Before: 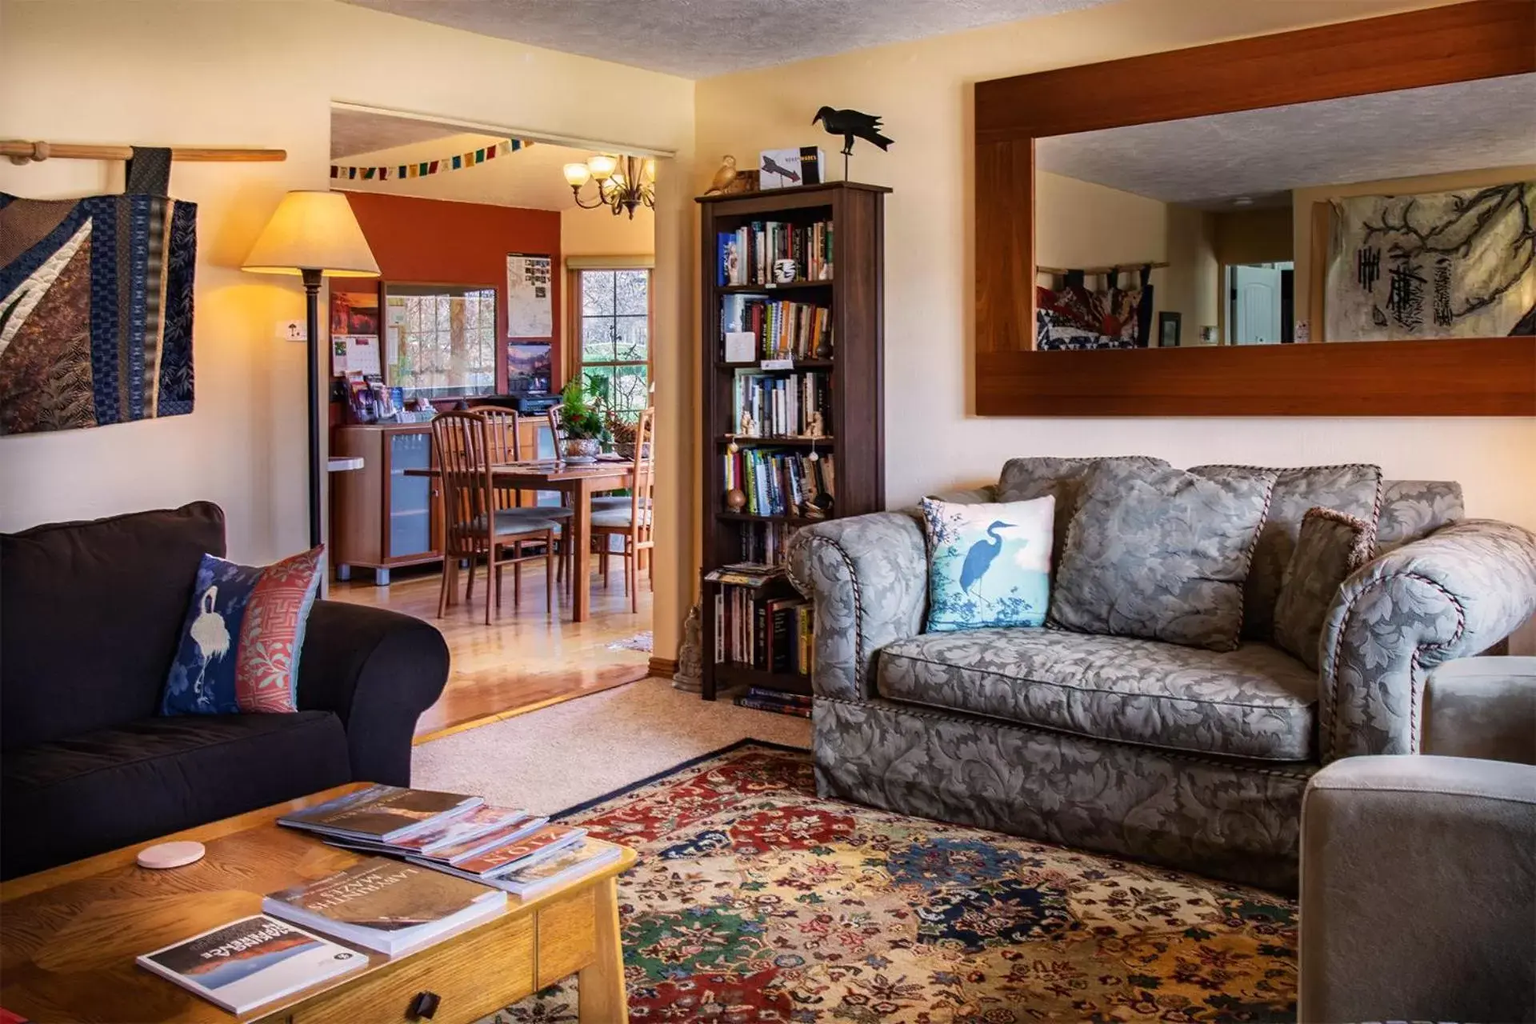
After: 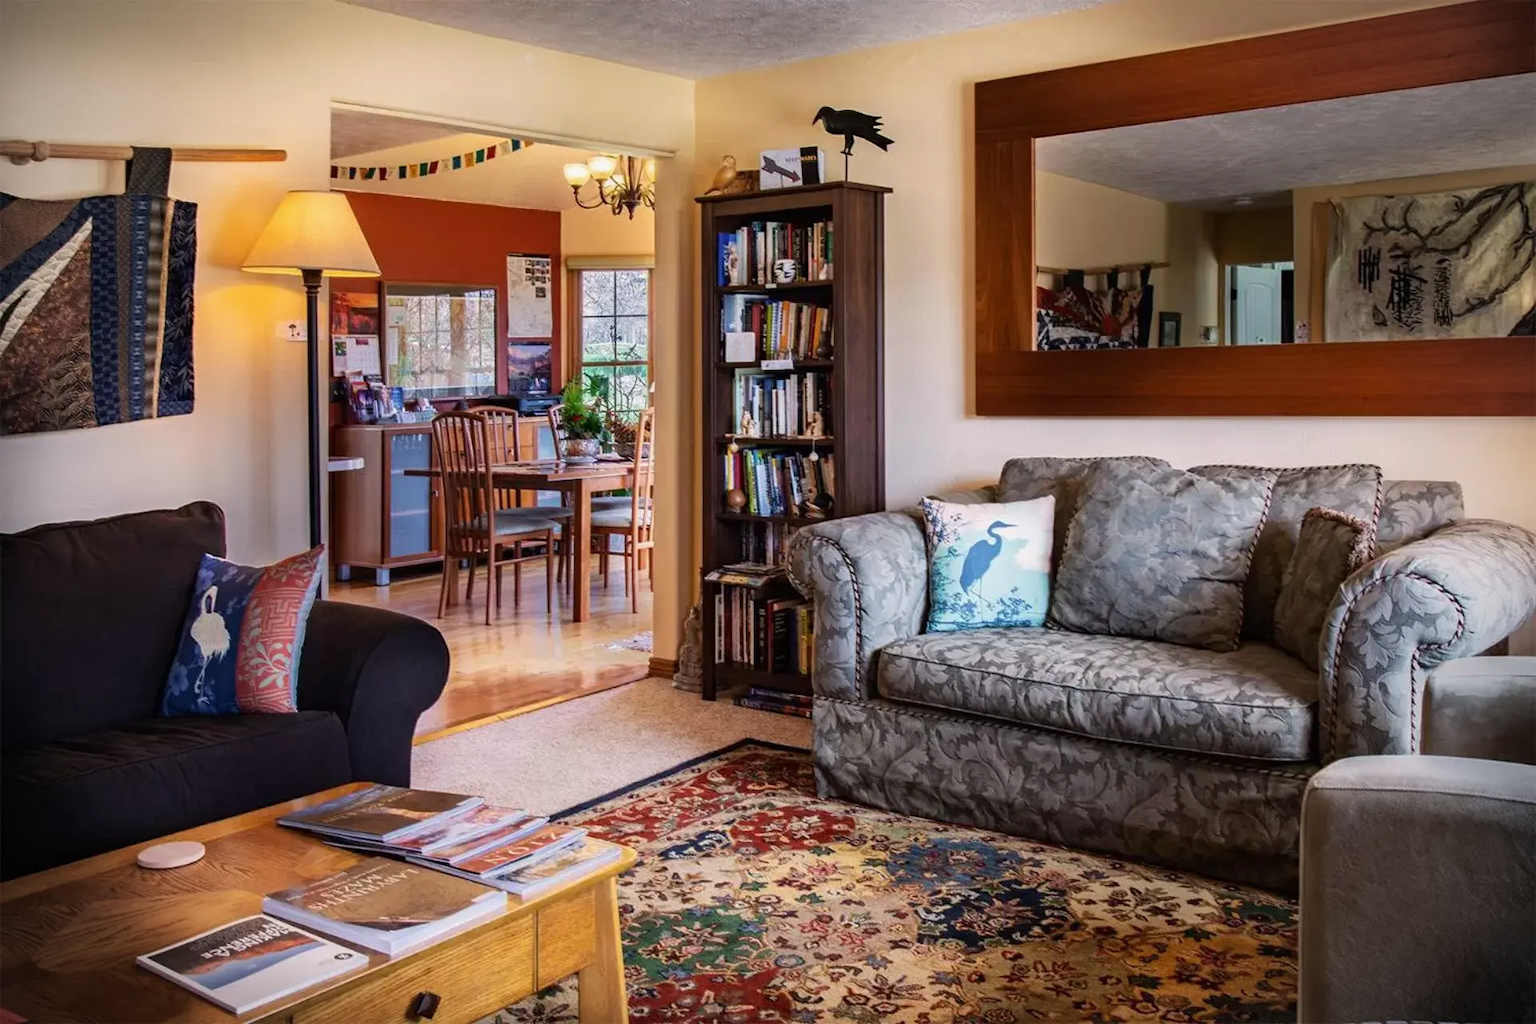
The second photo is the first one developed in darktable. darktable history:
exposure: exposure -0.064 EV, compensate highlight preservation false
vignetting: on, module defaults
